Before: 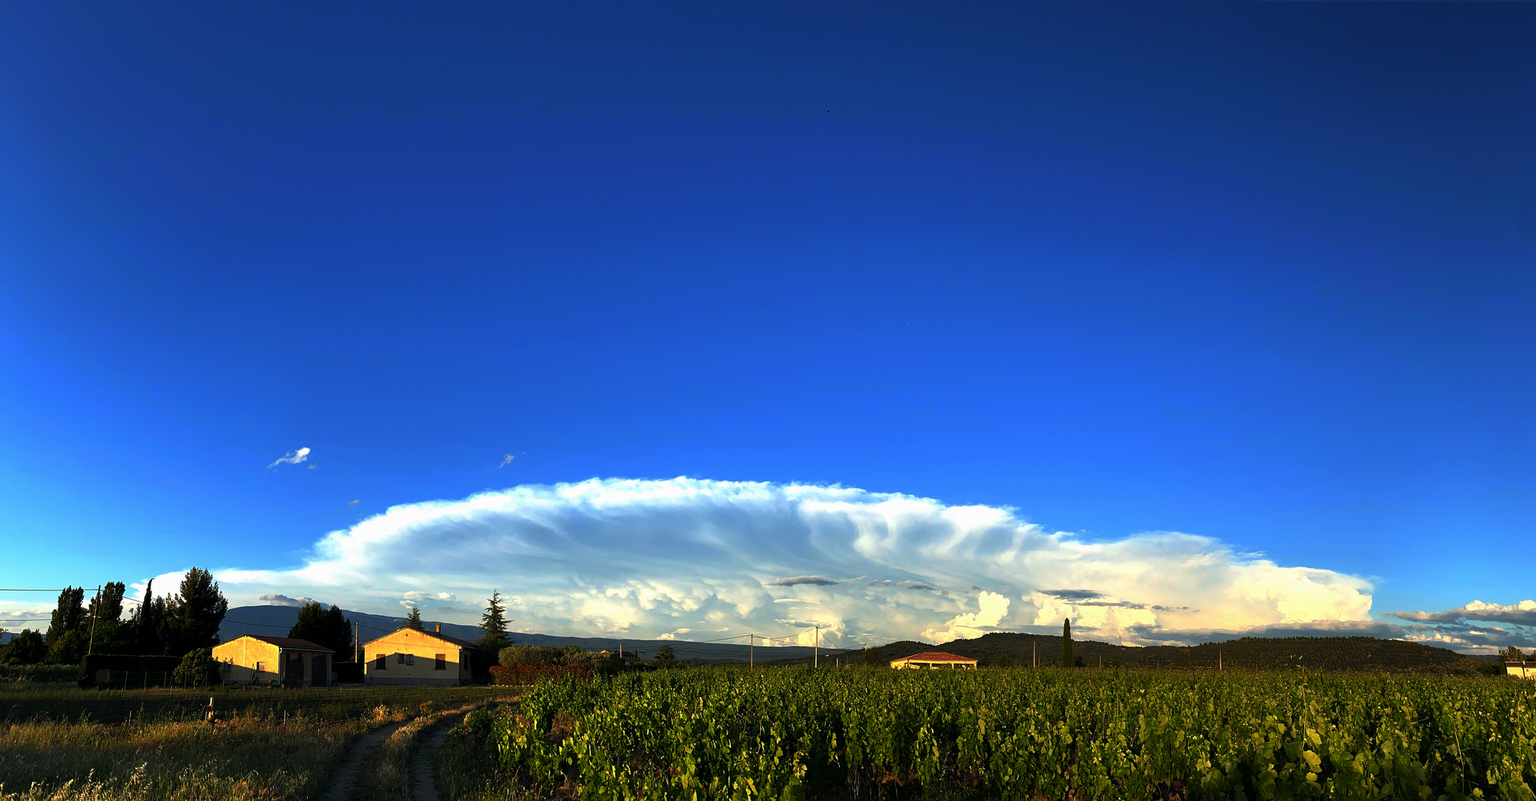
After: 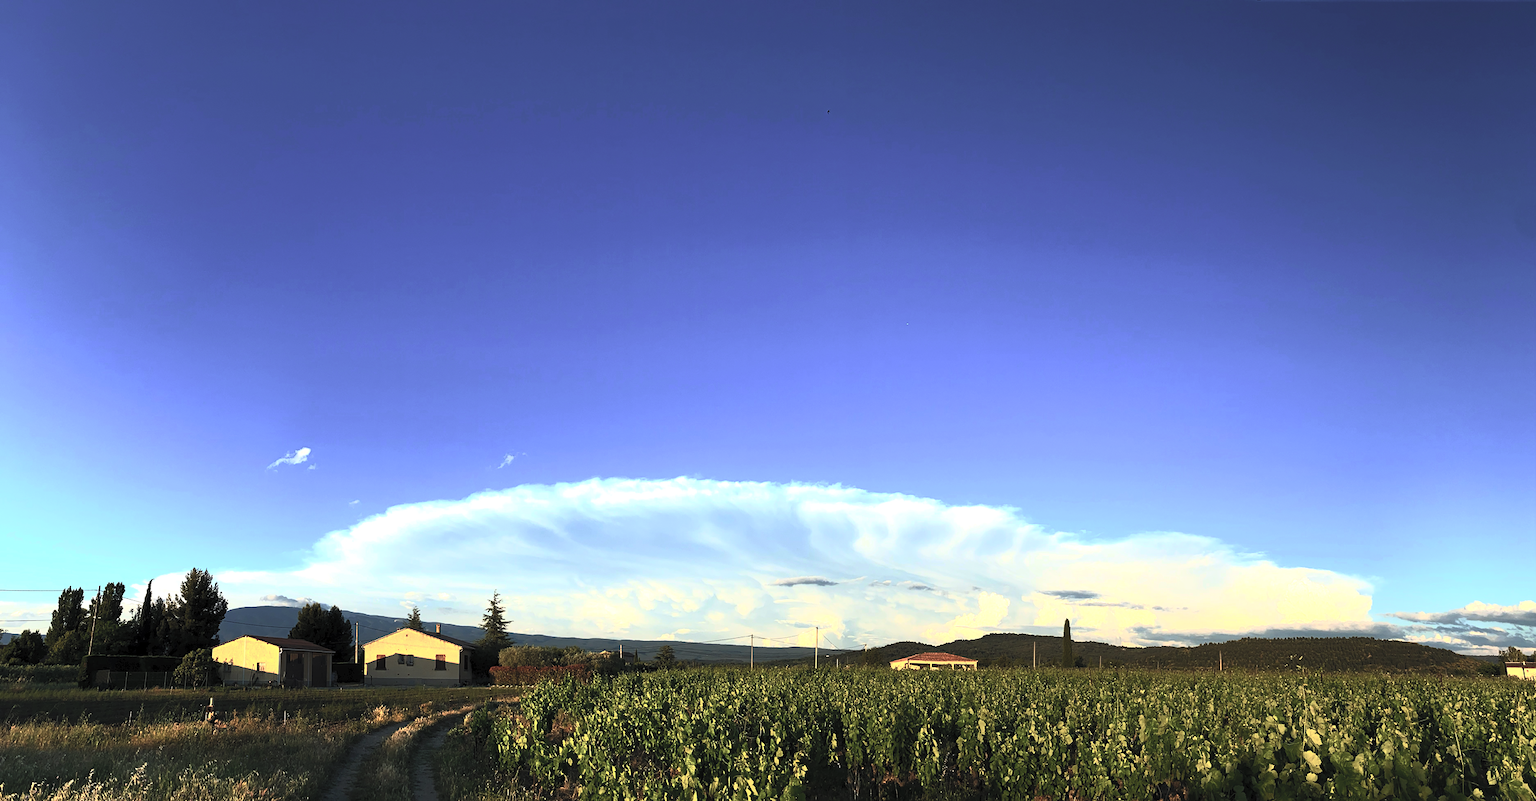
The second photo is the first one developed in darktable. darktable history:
tone equalizer: edges refinement/feathering 500, mask exposure compensation -1.57 EV, preserve details no
contrast brightness saturation: contrast 0.431, brightness 0.545, saturation -0.18
